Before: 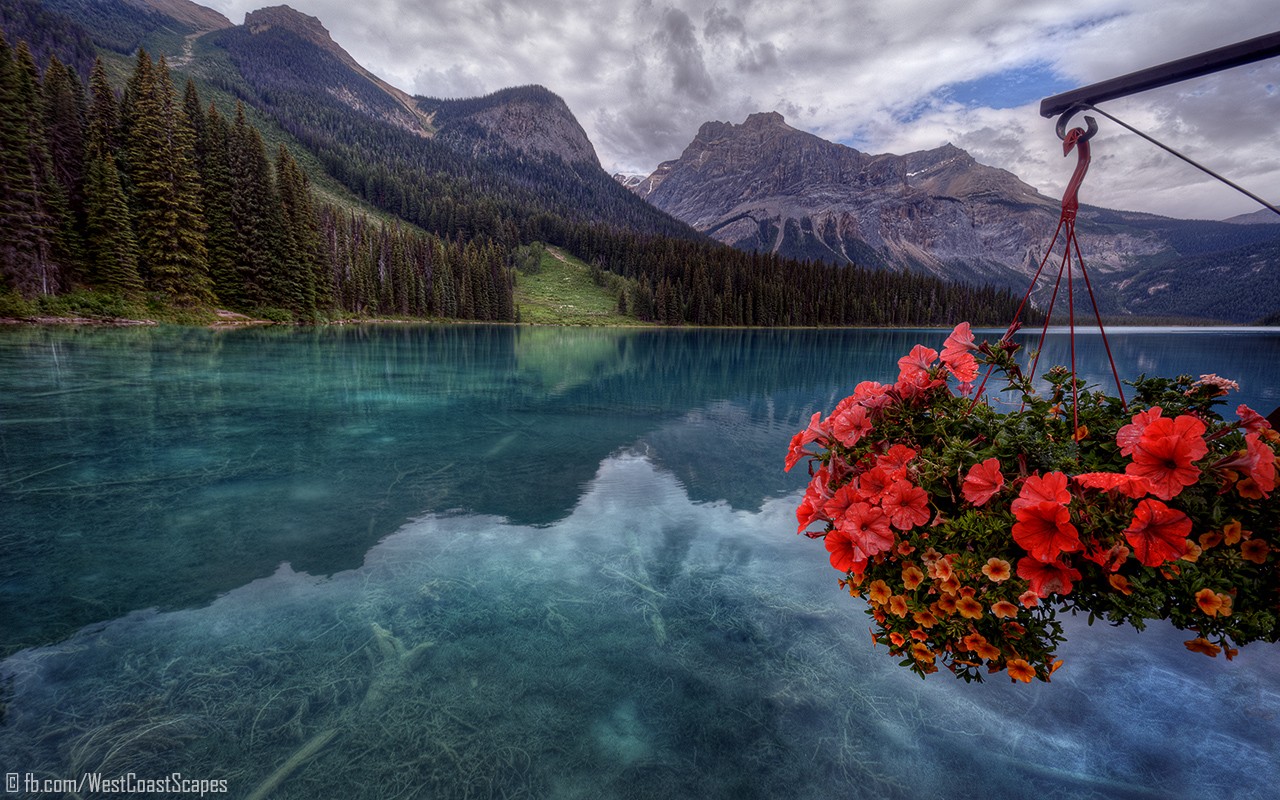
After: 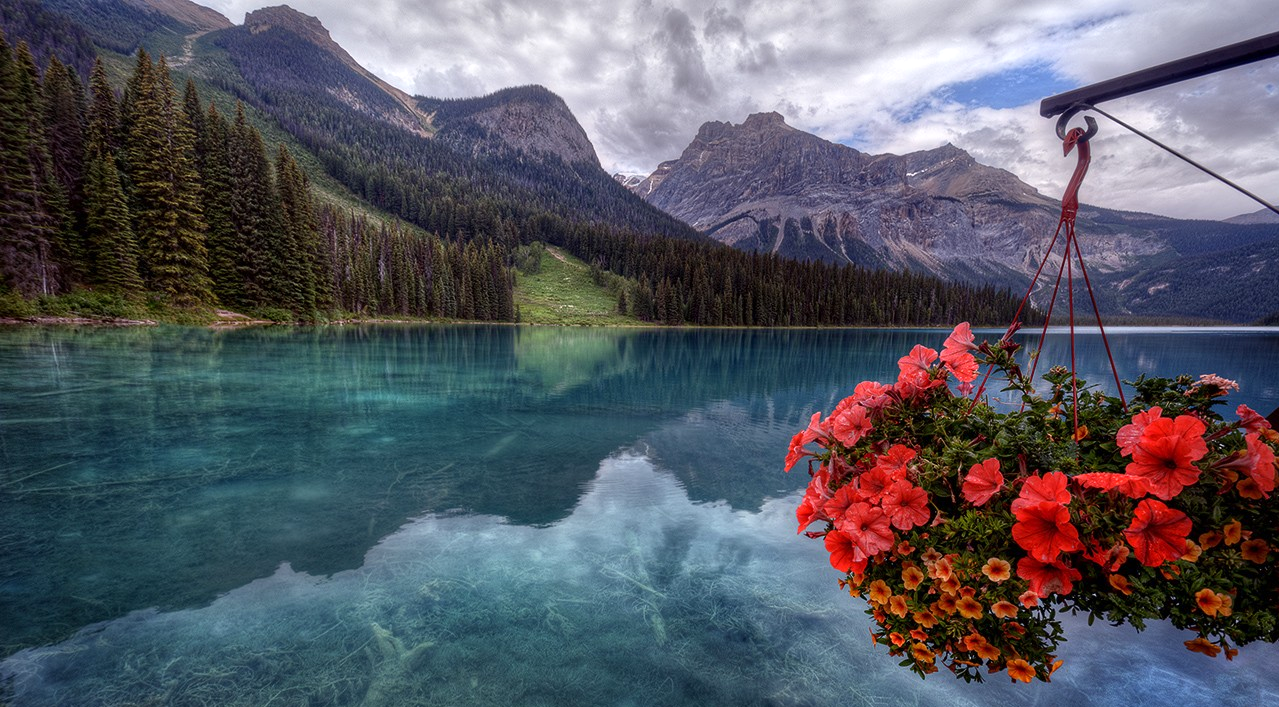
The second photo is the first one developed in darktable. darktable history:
crop and rotate: top 0%, bottom 11.587%
exposure: exposure 0.299 EV, compensate highlight preservation false
